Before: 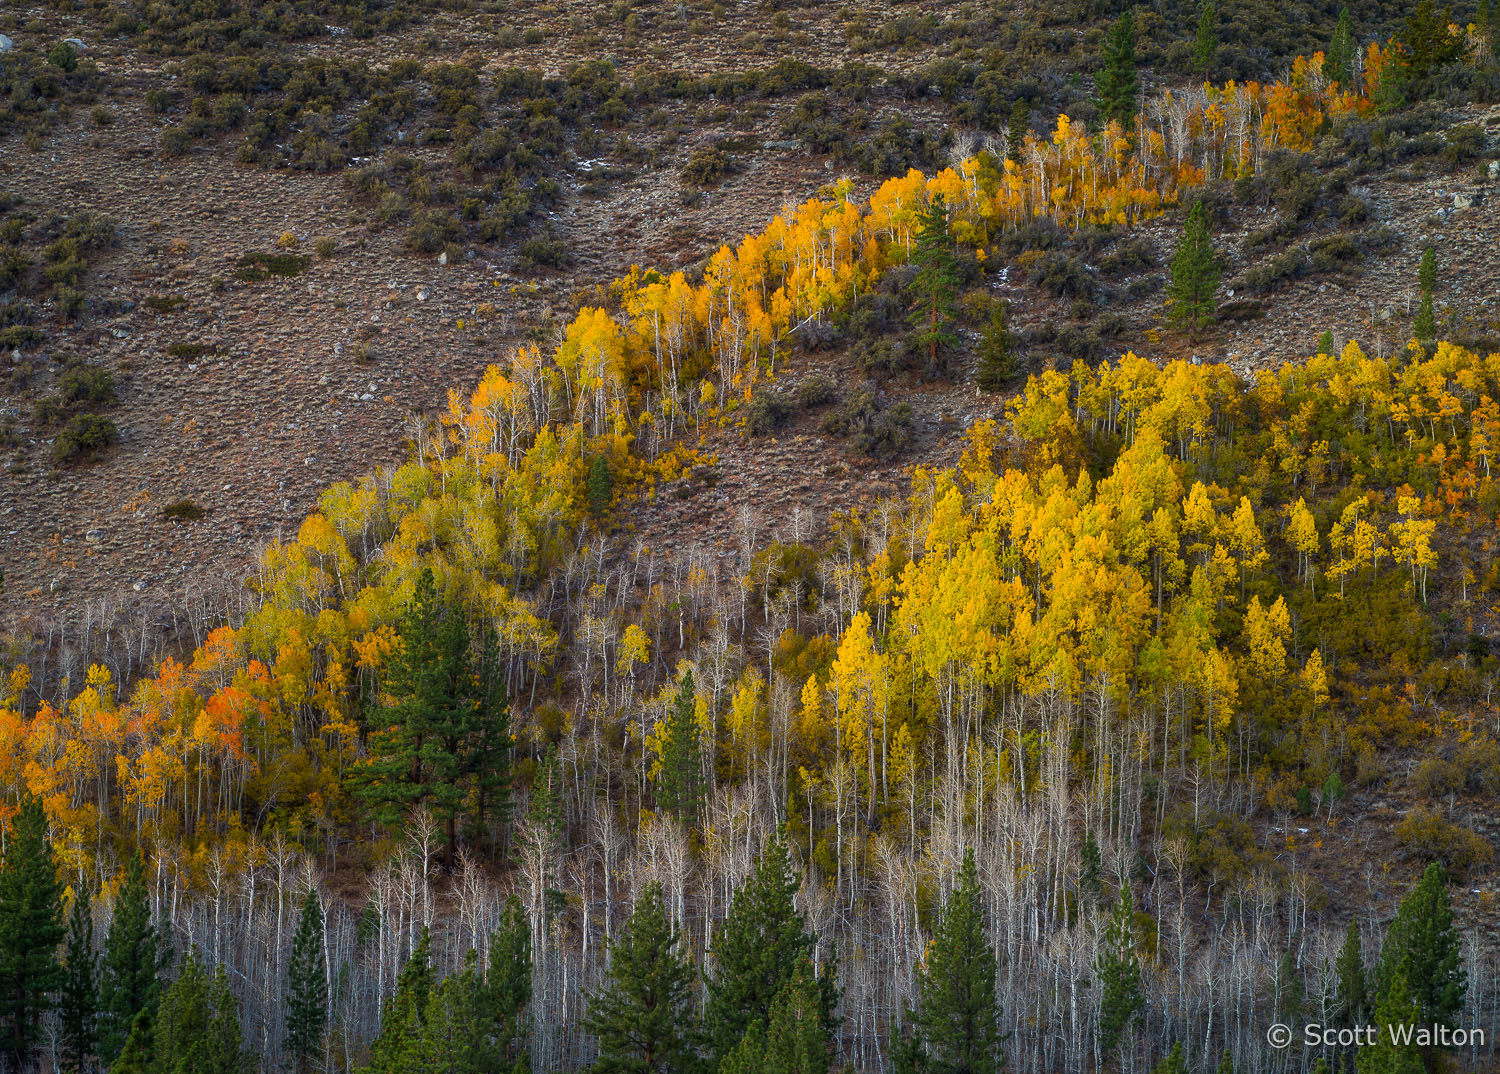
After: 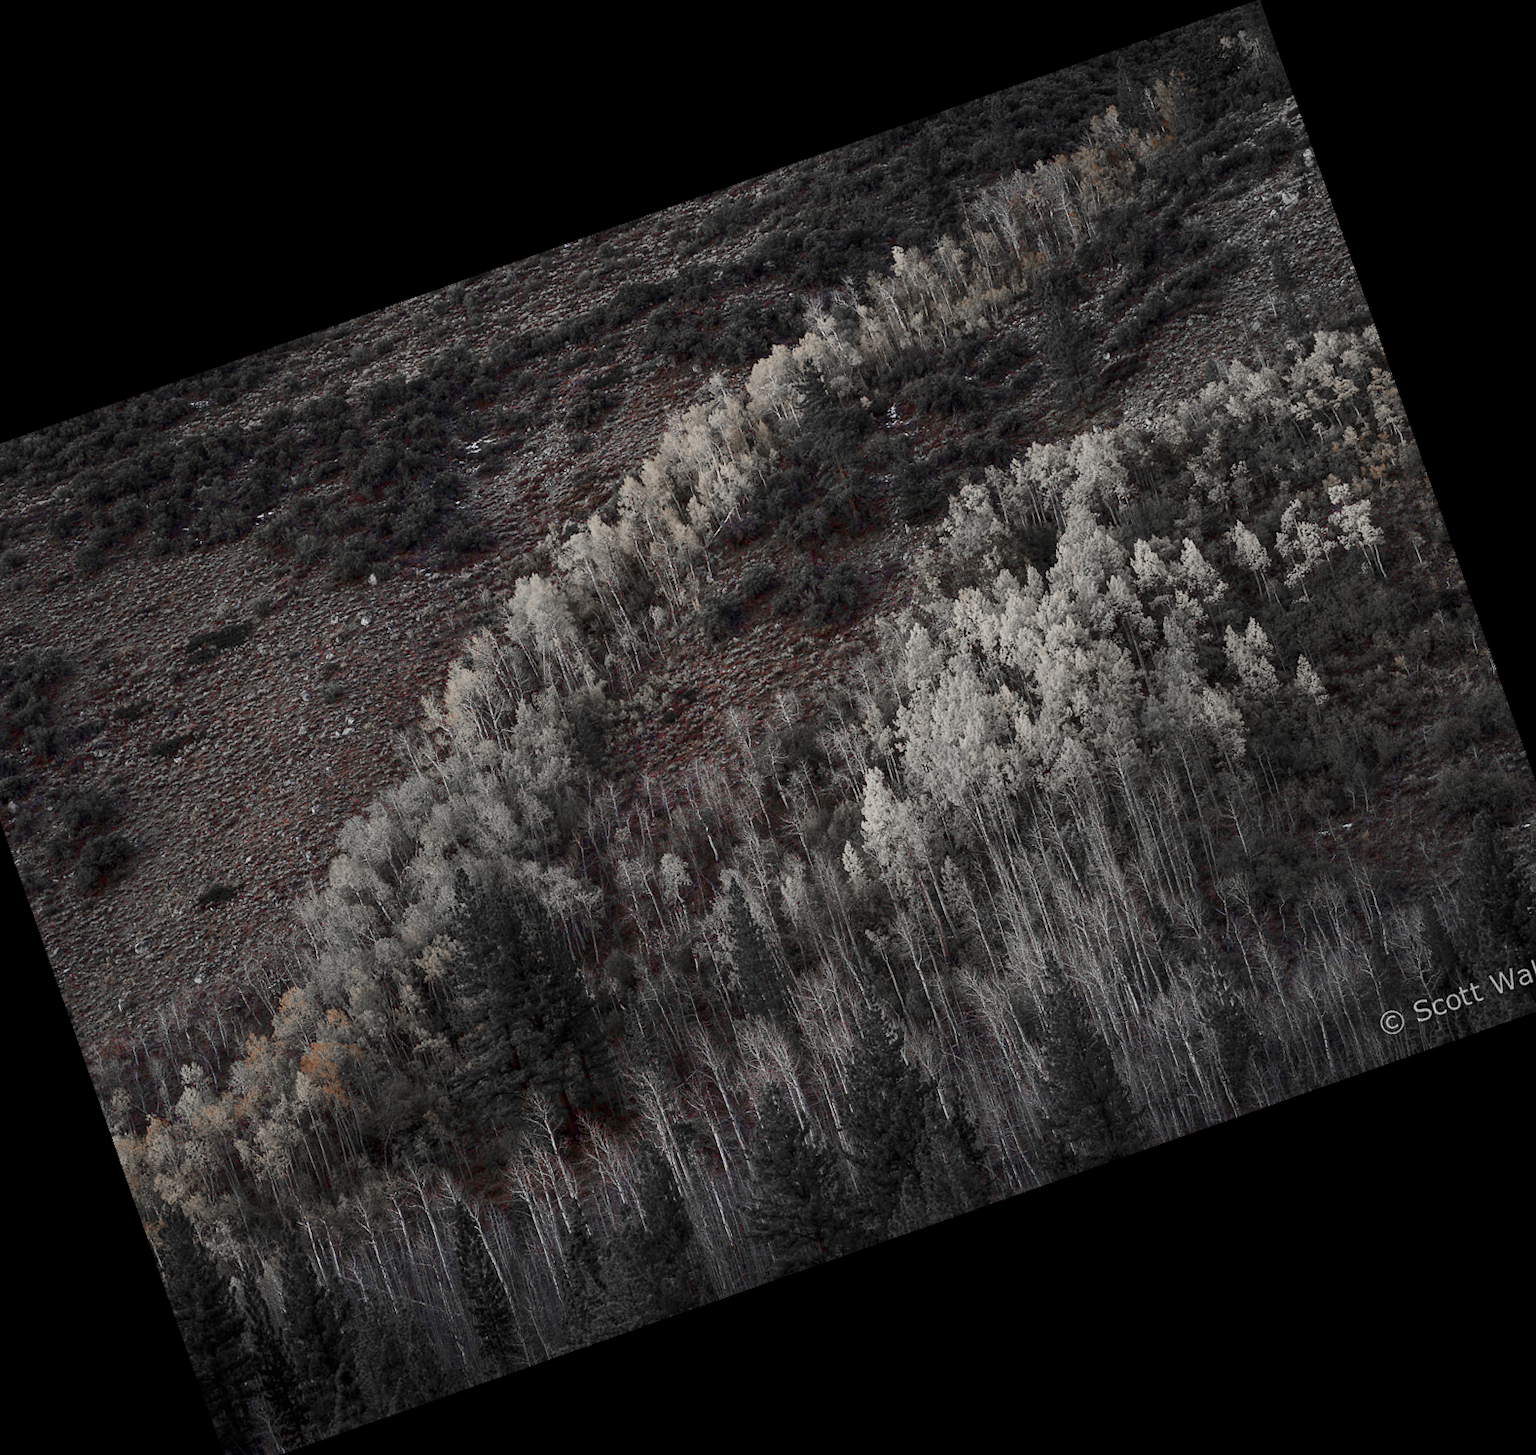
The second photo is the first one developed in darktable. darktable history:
contrast brightness saturation: brightness -0.2, saturation 0.08
color zones: curves: ch0 [(0, 0.278) (0.143, 0.5) (0.286, 0.5) (0.429, 0.5) (0.571, 0.5) (0.714, 0.5) (0.857, 0.5) (1, 0.5)]; ch1 [(0, 1) (0.143, 0.165) (0.286, 0) (0.429, 0) (0.571, 0) (0.714, 0) (0.857, 0.5) (1, 0.5)]; ch2 [(0, 0.508) (0.143, 0.5) (0.286, 0.5) (0.429, 0.5) (0.571, 0.5) (0.714, 0.5) (0.857, 0.5) (1, 0.5)]
crop and rotate: angle 19.43°, left 6.812%, right 4.125%, bottom 1.087%
